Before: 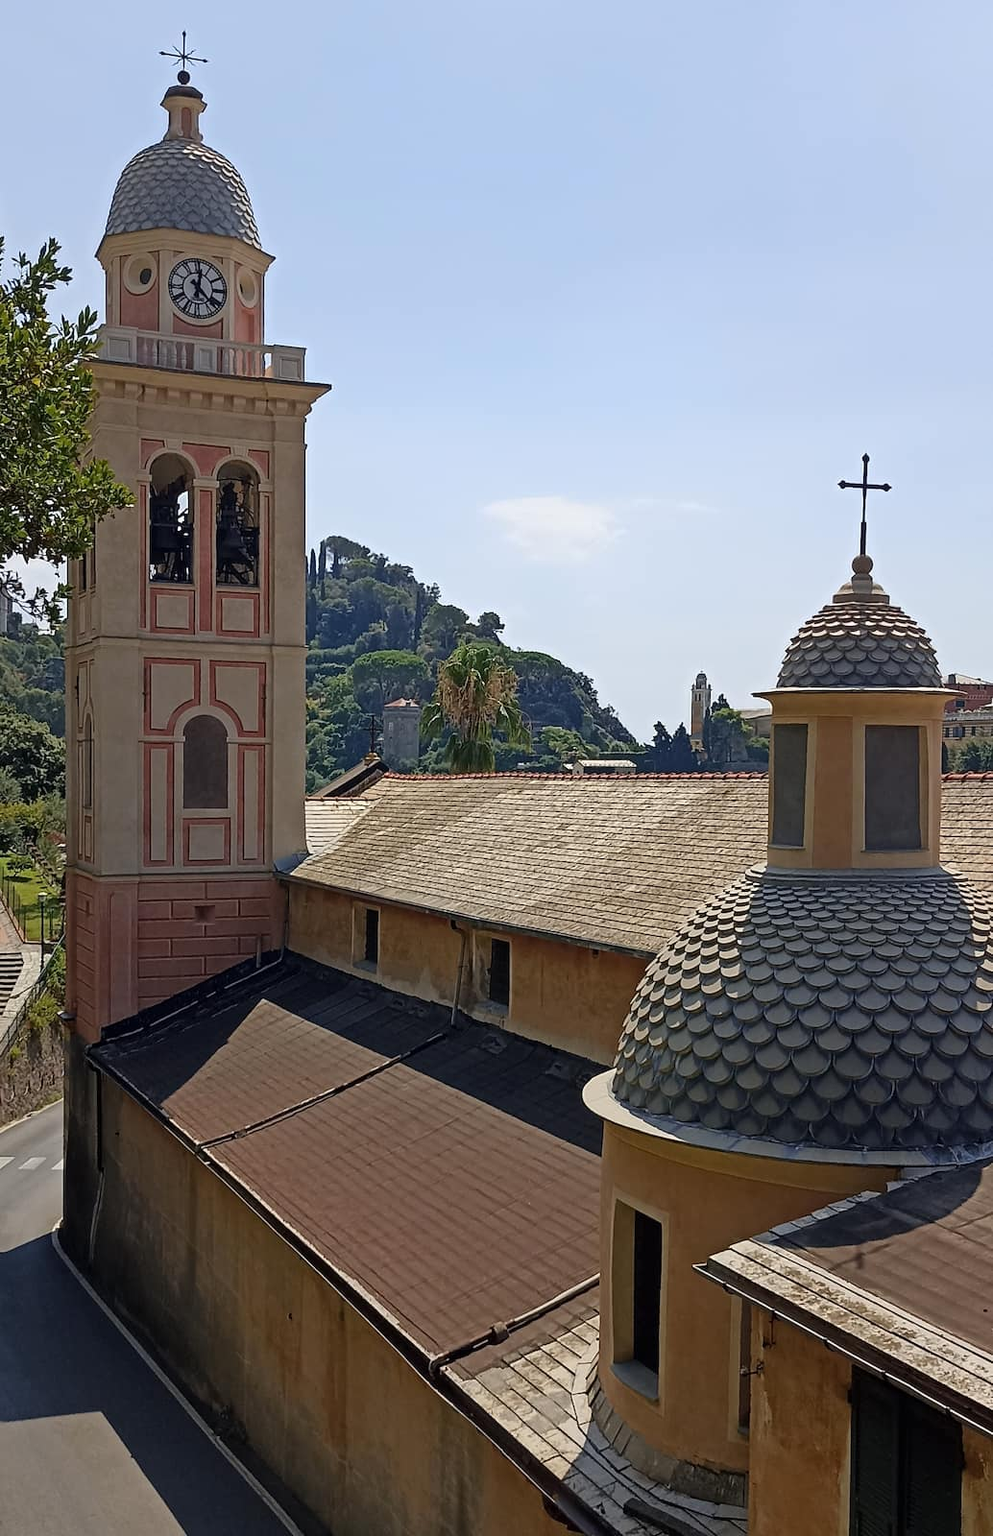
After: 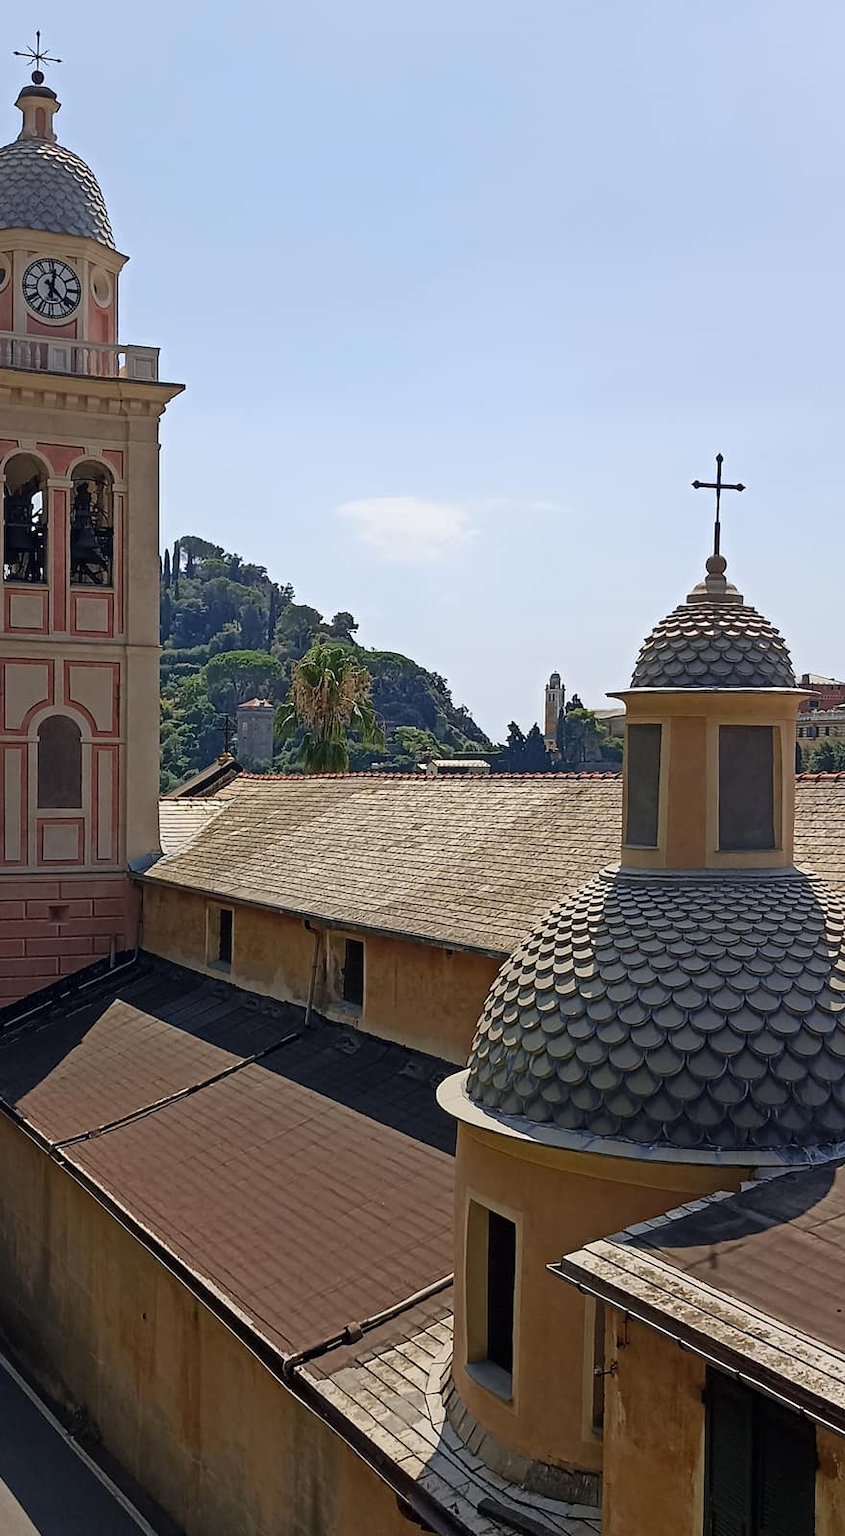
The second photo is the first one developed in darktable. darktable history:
crop and rotate: left 14.724%
